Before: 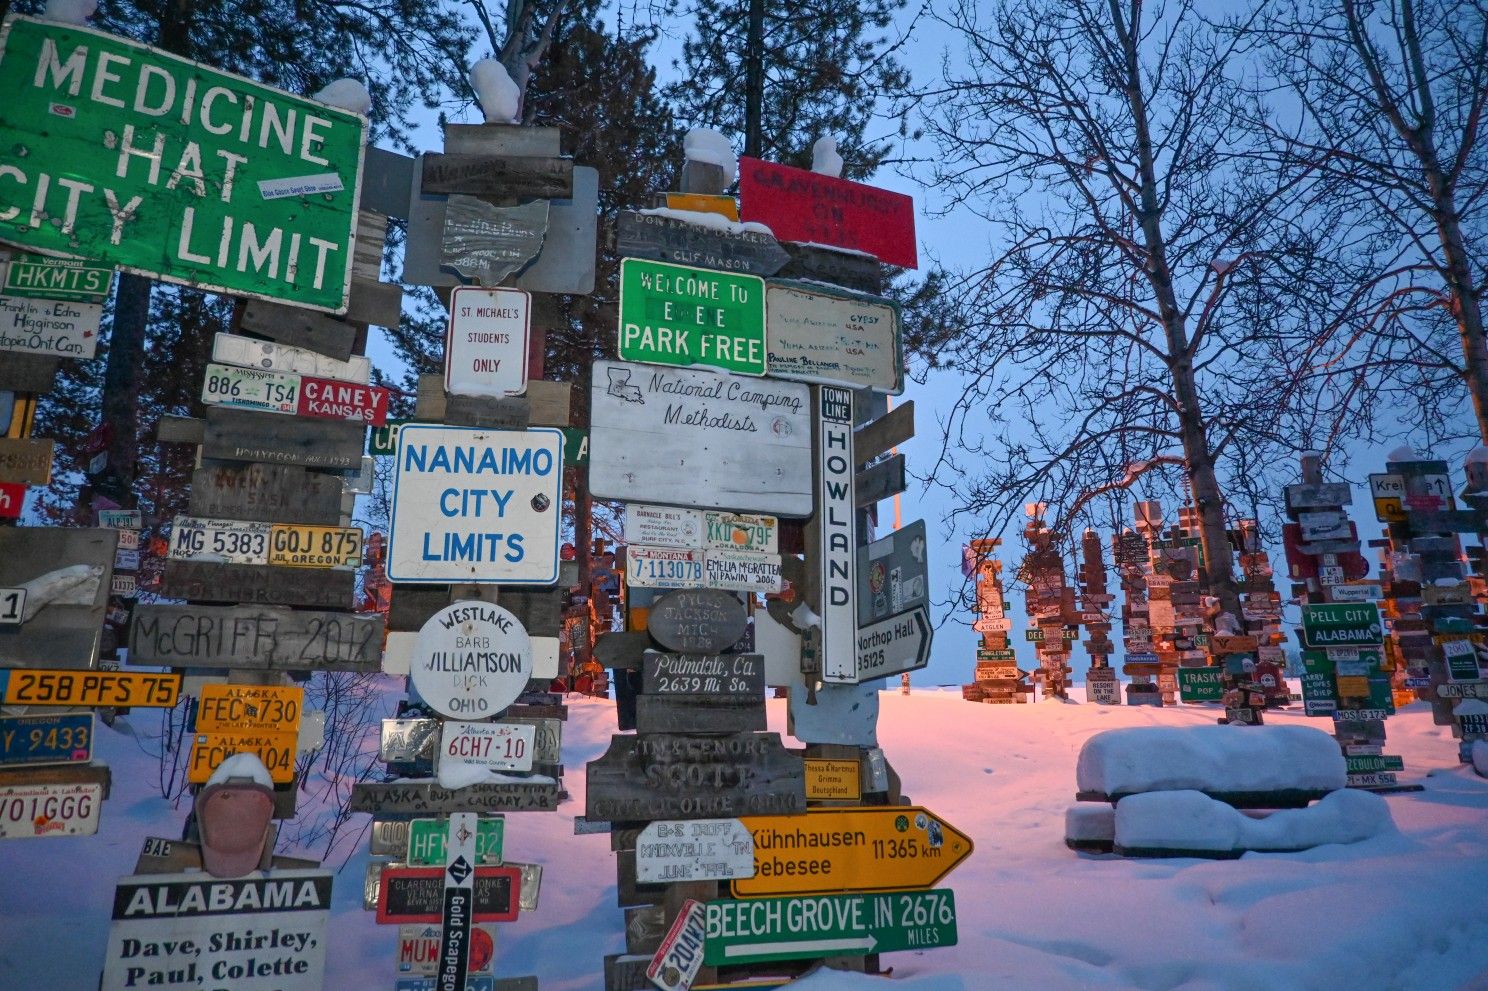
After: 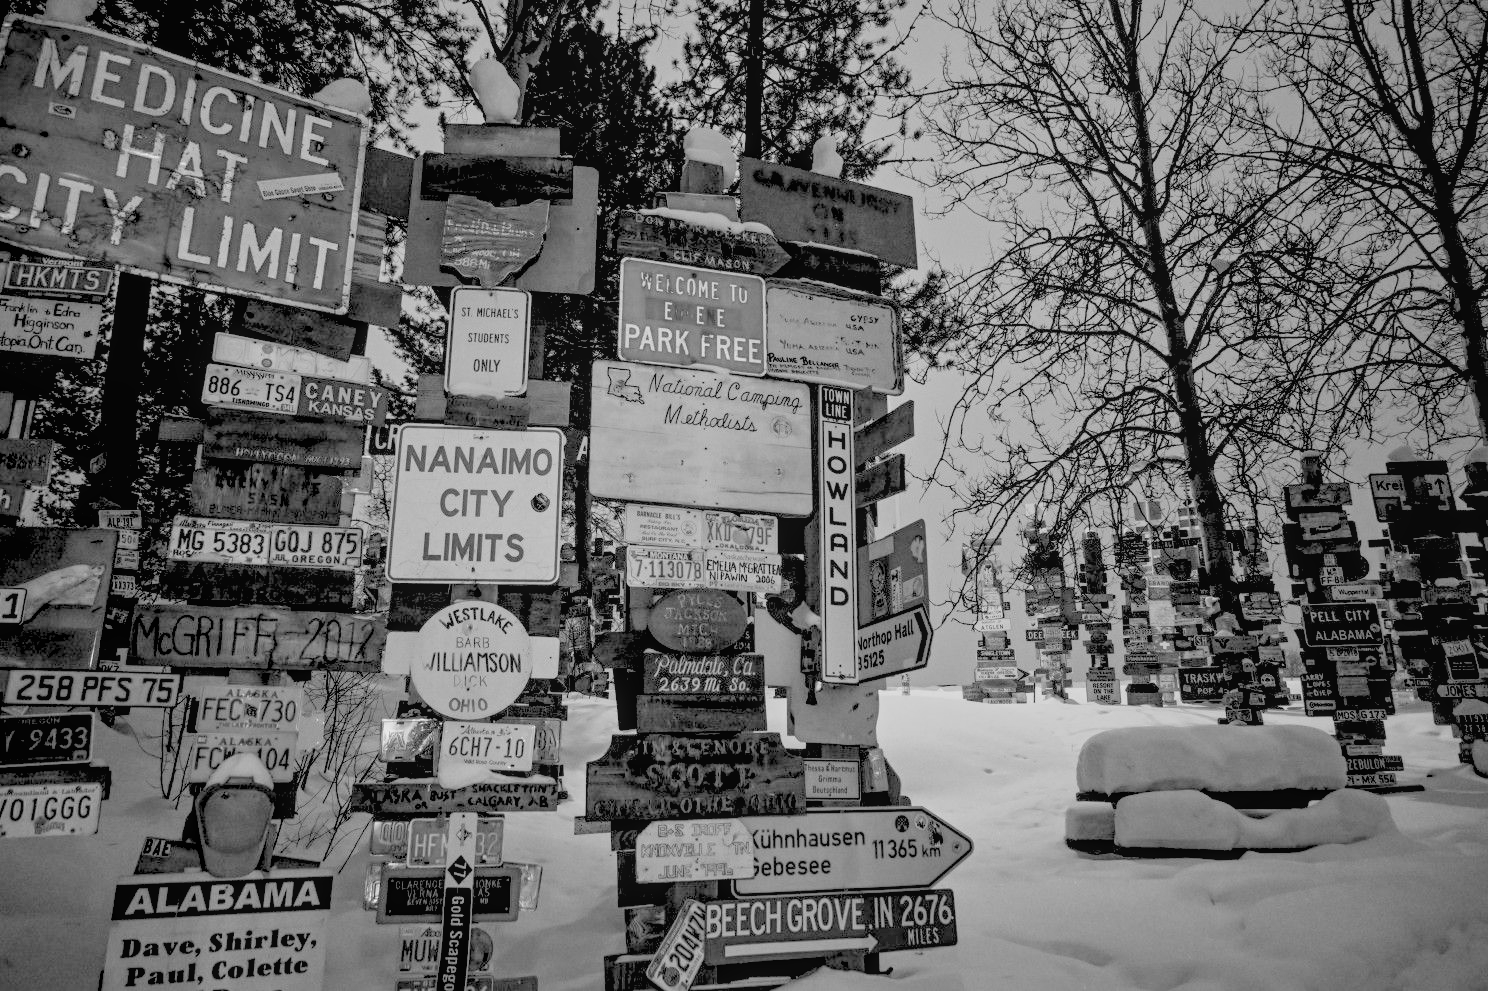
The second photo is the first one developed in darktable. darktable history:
local contrast: detail 110%
contrast brightness saturation: brightness 0.28
monochrome: a -74.22, b 78.2
white balance: red 1.188, blue 1.11
rgb levels: levels [[0.034, 0.472, 0.904], [0, 0.5, 1], [0, 0.5, 1]]
